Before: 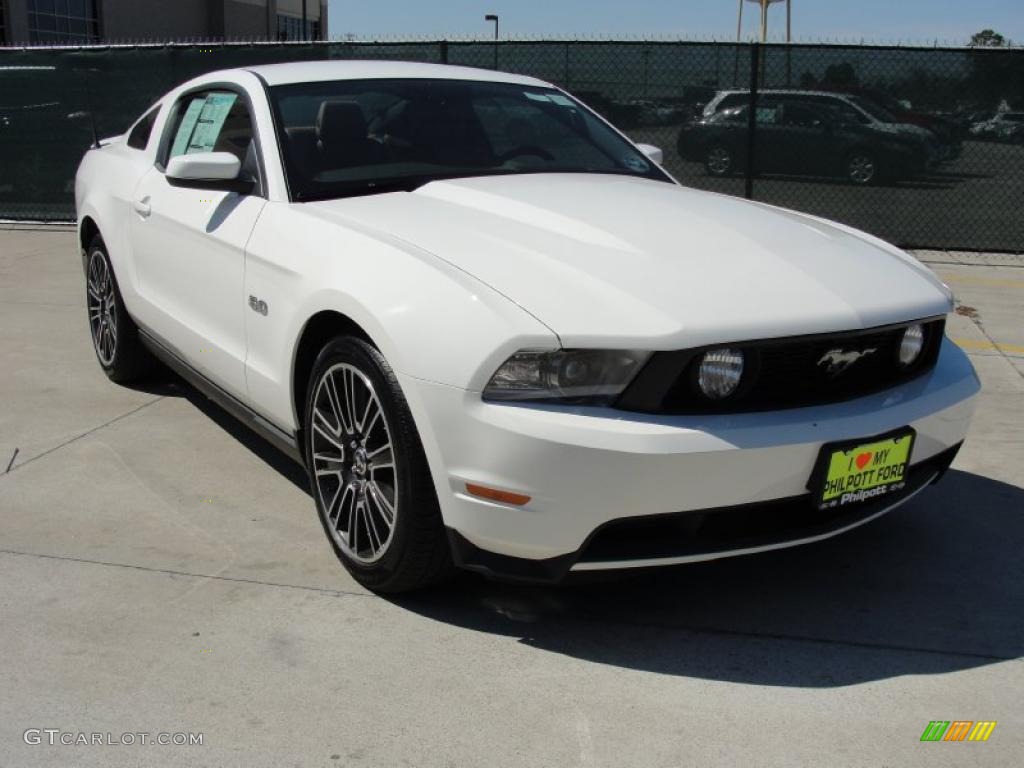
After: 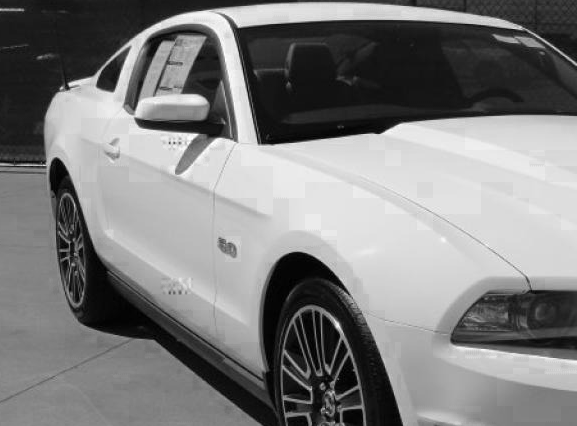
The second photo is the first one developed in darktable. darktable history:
velvia: on, module defaults
color zones: curves: ch0 [(0.287, 0.048) (0.493, 0.484) (0.737, 0.816)]; ch1 [(0, 0) (0.143, 0) (0.286, 0) (0.429, 0) (0.571, 0) (0.714, 0) (0.857, 0)]
crop and rotate: left 3.028%, top 7.554%, right 40.594%, bottom 36.942%
